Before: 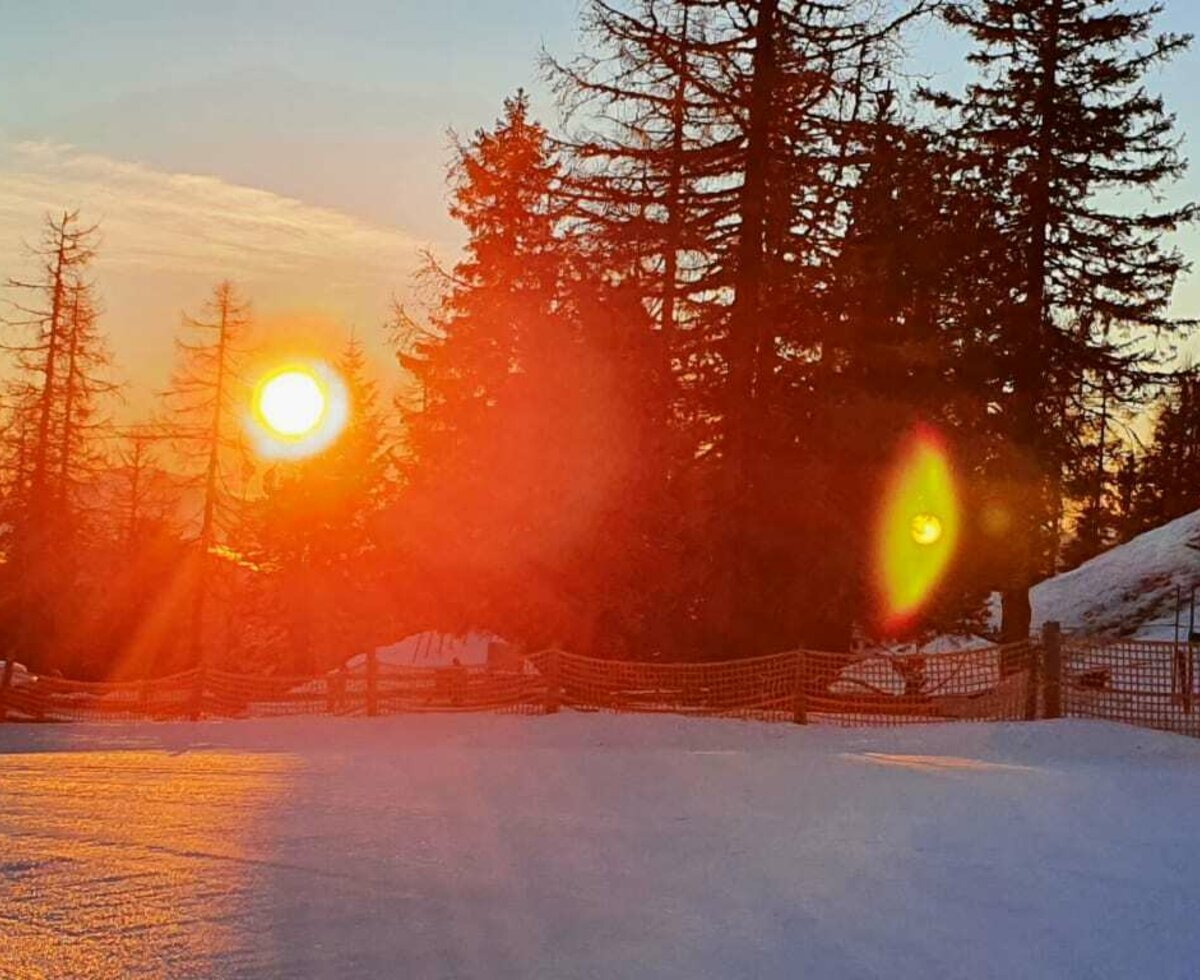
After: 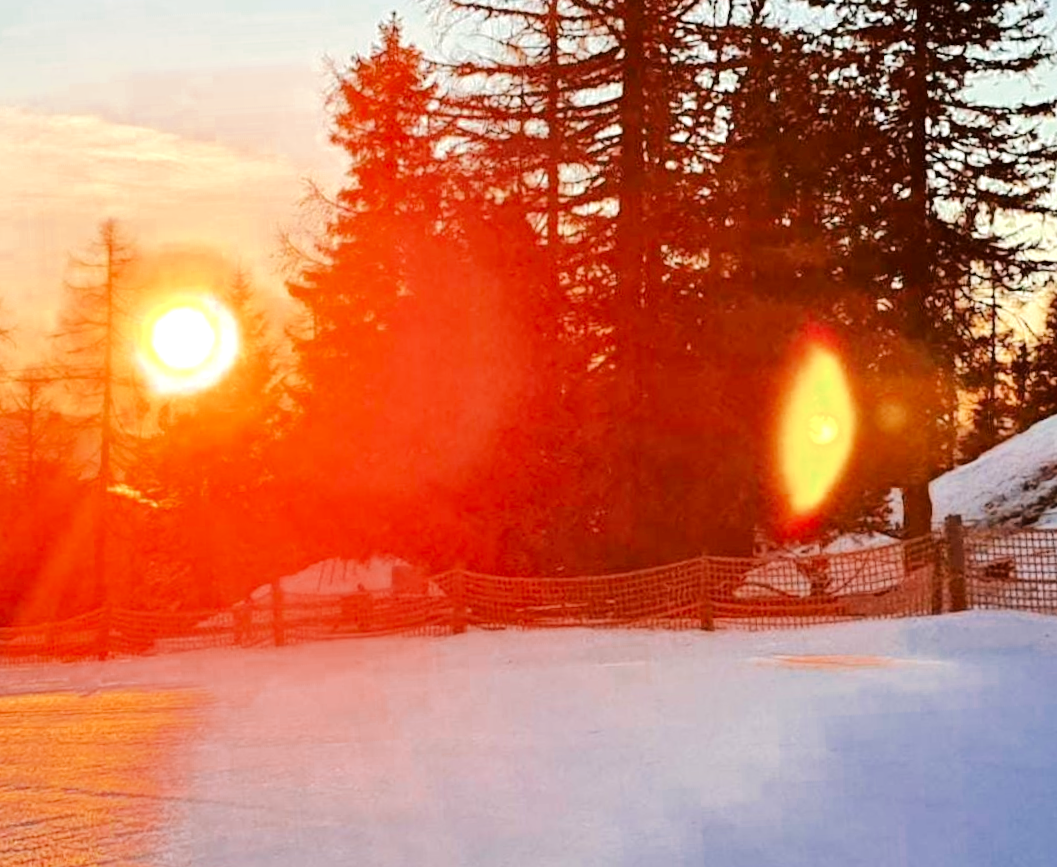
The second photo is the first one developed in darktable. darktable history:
crop and rotate: angle 3.13°, left 6.135%, top 5.672%
color zones: curves: ch0 [(0, 0.5) (0.125, 0.4) (0.25, 0.5) (0.375, 0.4) (0.5, 0.4) (0.625, 0.35) (0.75, 0.35) (0.875, 0.5)]; ch1 [(0, 0.35) (0.125, 0.45) (0.25, 0.35) (0.375, 0.35) (0.5, 0.35) (0.625, 0.35) (0.75, 0.45) (0.875, 0.35)]; ch2 [(0, 0.6) (0.125, 0.5) (0.25, 0.5) (0.375, 0.6) (0.5, 0.6) (0.625, 0.5) (0.75, 0.5) (0.875, 0.5)]
exposure: black level correction 0.001, exposure 0.499 EV, compensate highlight preservation false
tone equalizer: -7 EV 0.143 EV, -6 EV 0.561 EV, -5 EV 1.17 EV, -4 EV 1.3 EV, -3 EV 1.13 EV, -2 EV 0.6 EV, -1 EV 0.149 EV, edges refinement/feathering 500, mask exposure compensation -1.57 EV, preserve details no
